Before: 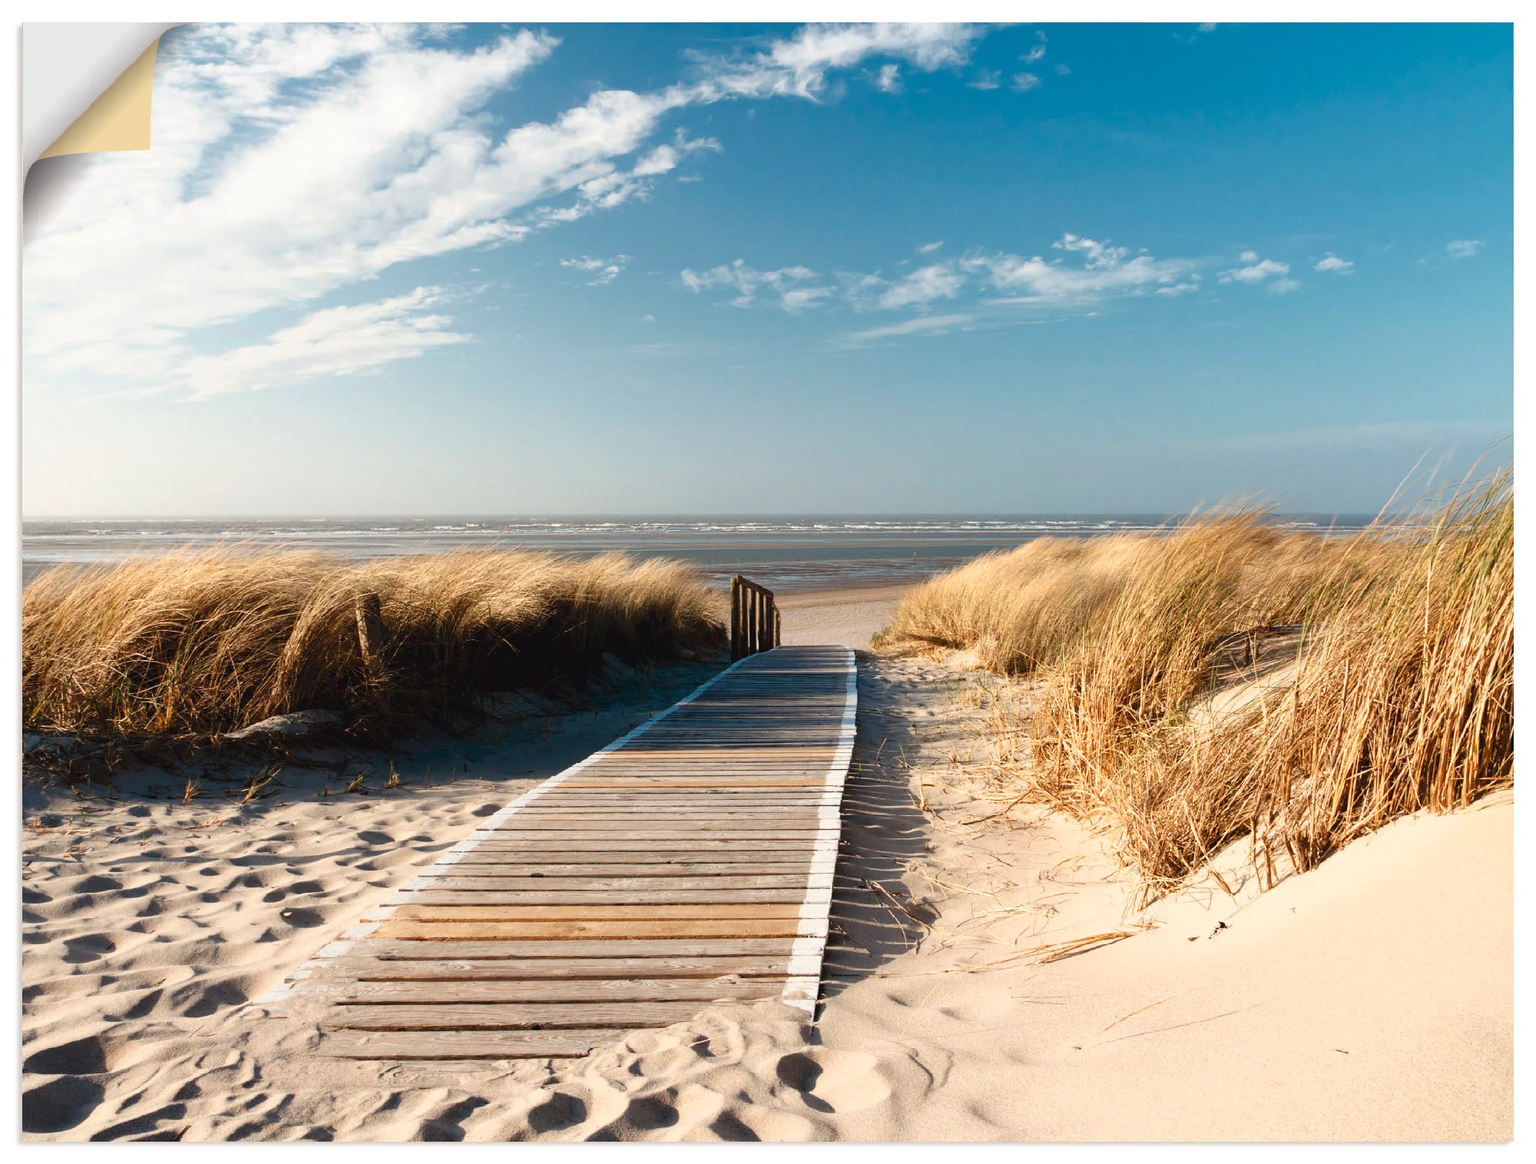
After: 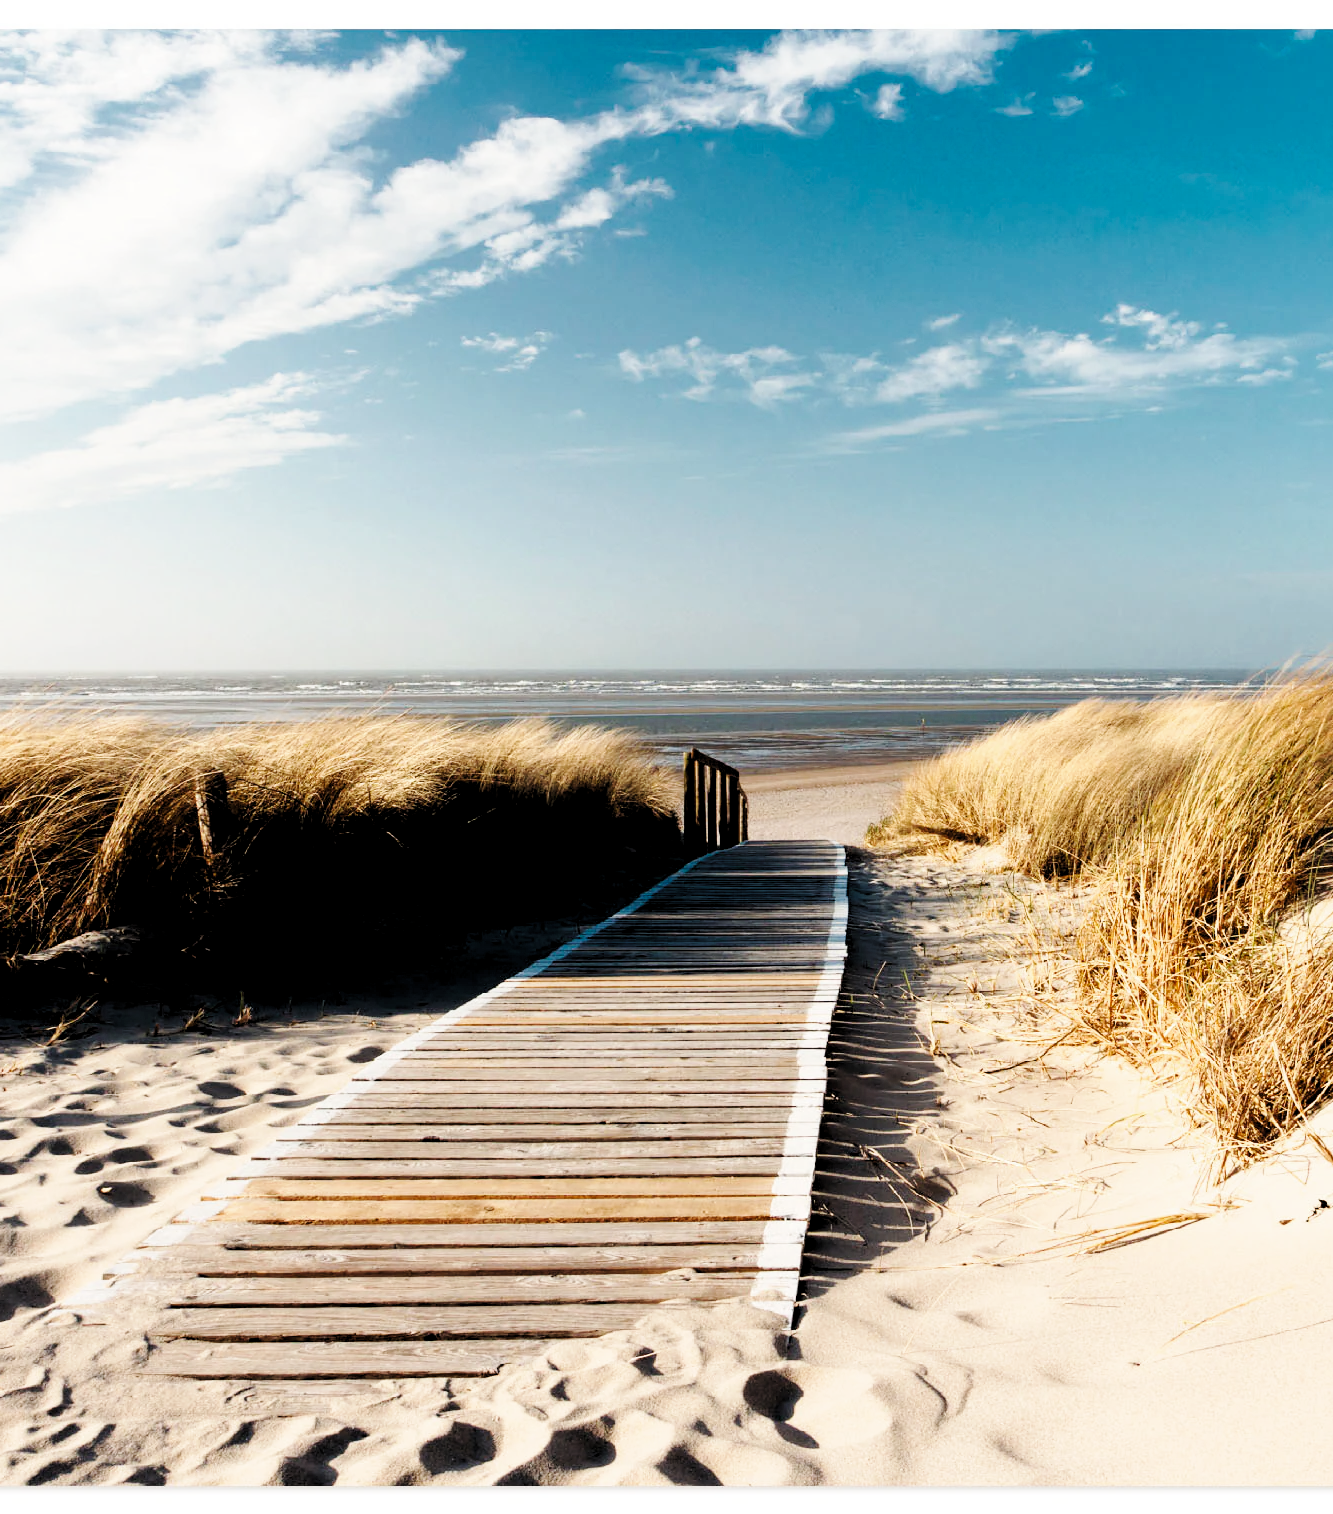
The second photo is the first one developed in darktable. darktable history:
levels: levels [0.116, 0.574, 1]
crop and rotate: left 13.409%, right 19.924%
base curve: curves: ch0 [(0, 0) (0.032, 0.025) (0.121, 0.166) (0.206, 0.329) (0.605, 0.79) (1, 1)], preserve colors none
